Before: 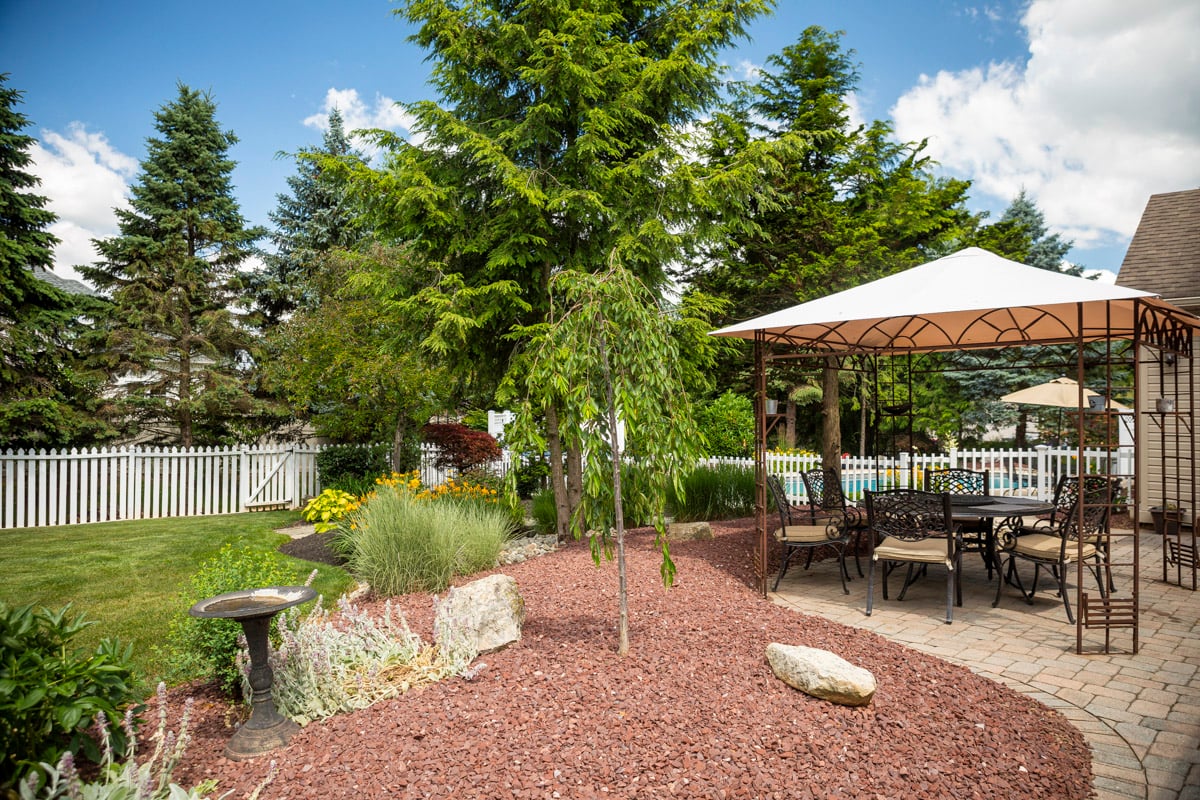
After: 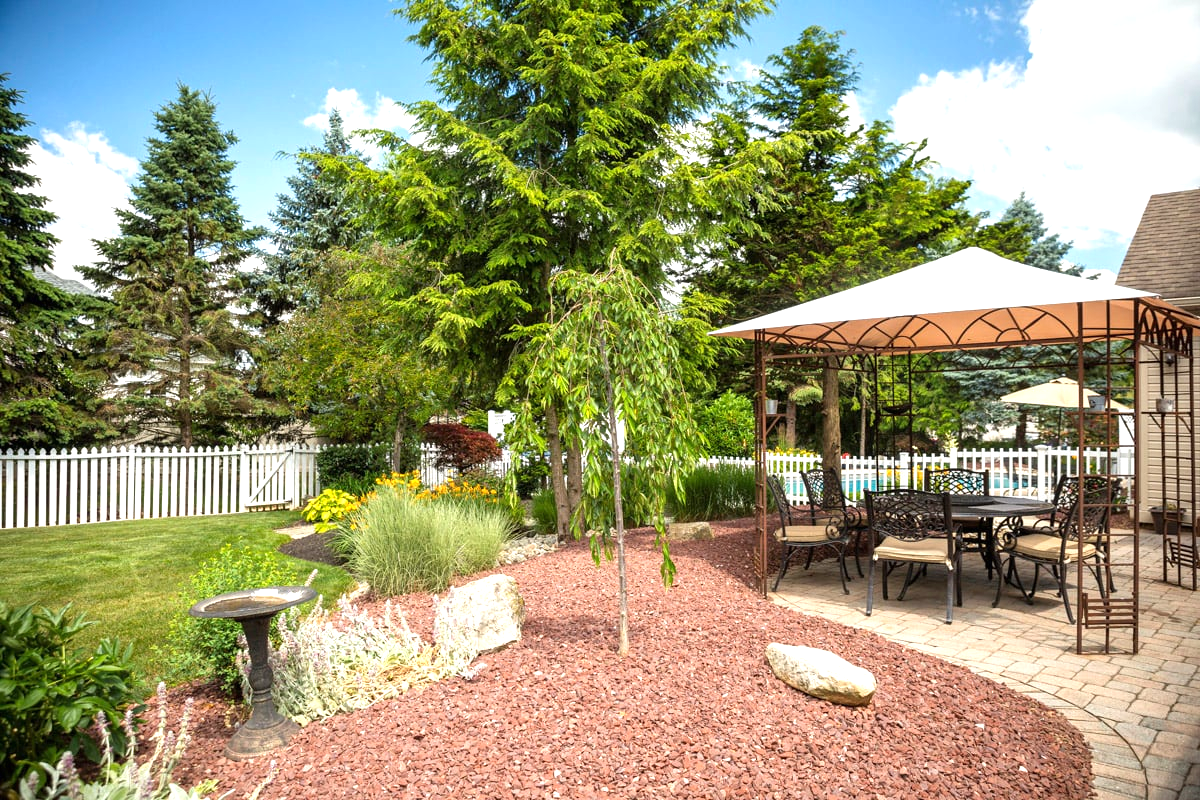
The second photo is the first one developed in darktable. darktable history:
exposure: black level correction 0, exposure 0.7 EV, compensate exposure bias true, compensate highlight preservation false
levels: mode automatic, levels [0, 0.48, 0.961]
